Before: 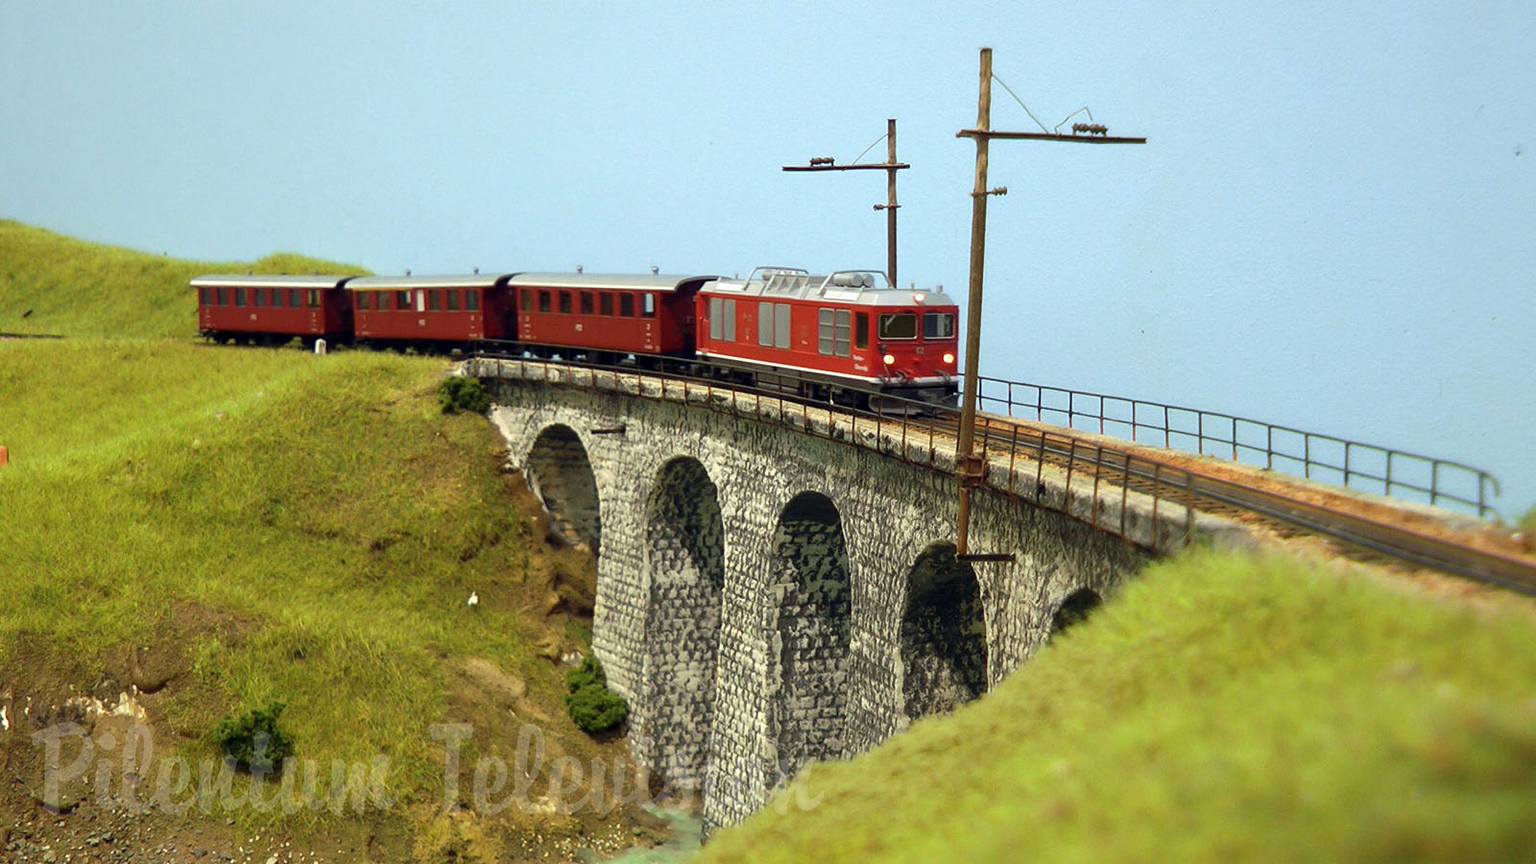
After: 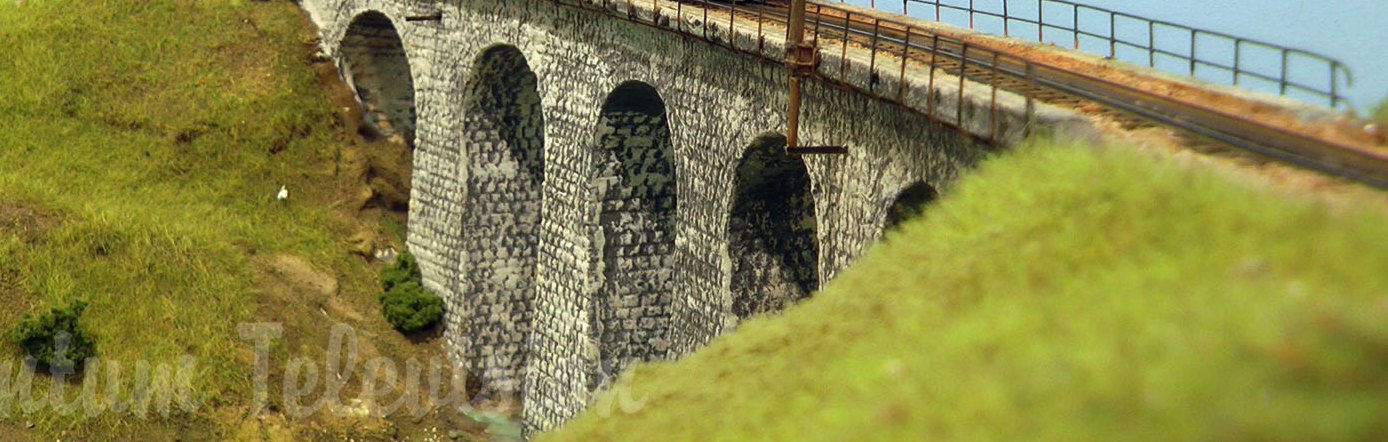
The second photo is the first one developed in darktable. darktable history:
crop and rotate: left 13.247%, top 47.932%, bottom 2.882%
